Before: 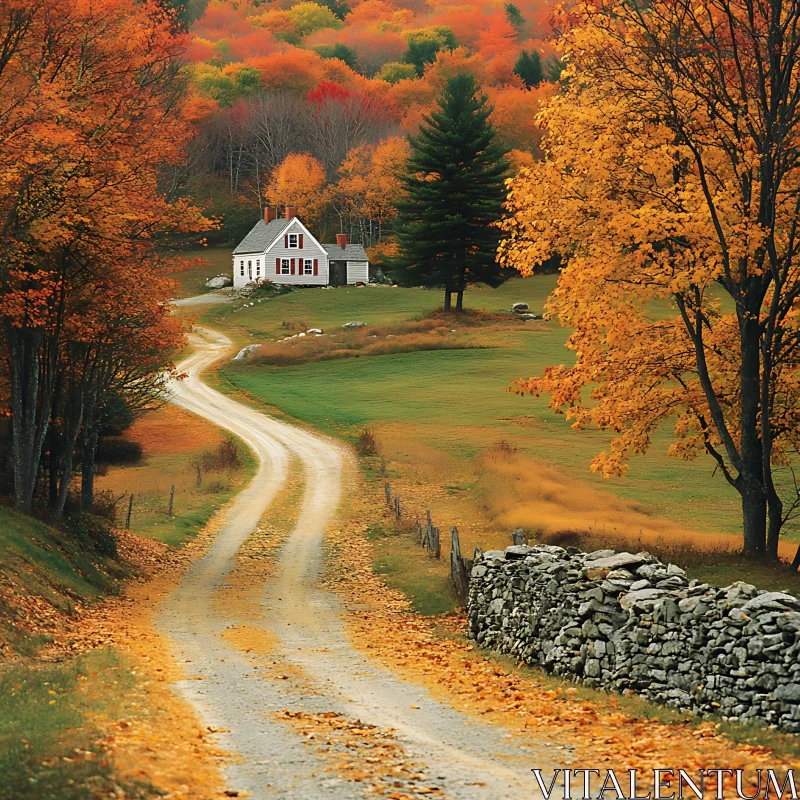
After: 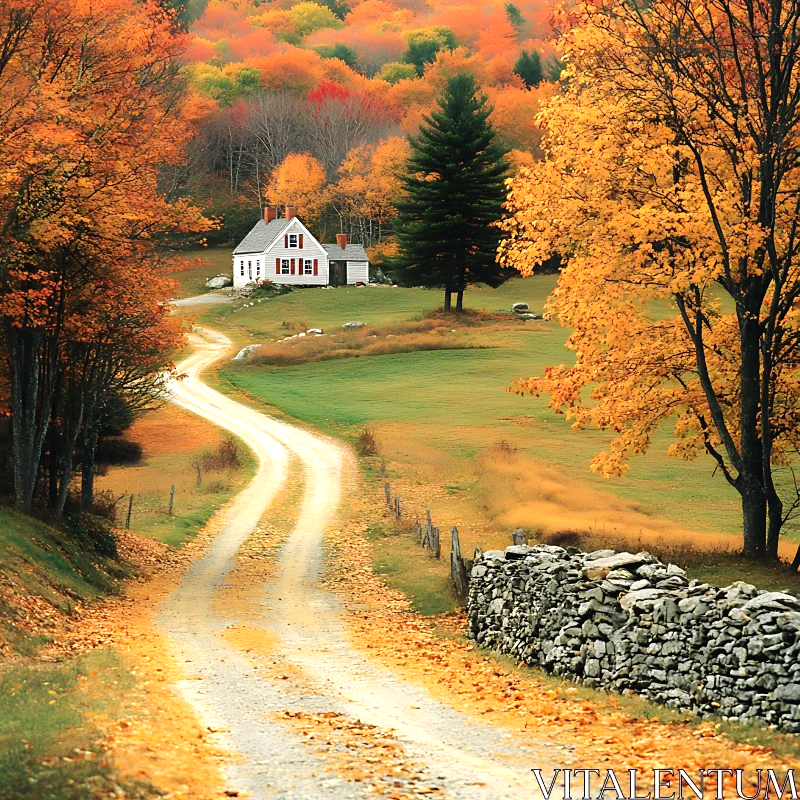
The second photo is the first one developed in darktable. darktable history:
tone equalizer: -8 EV -0.73 EV, -7 EV -0.689 EV, -6 EV -0.621 EV, -5 EV -0.361 EV, -3 EV 0.388 EV, -2 EV 0.6 EV, -1 EV 0.688 EV, +0 EV 0.759 EV
tone curve: curves: ch0 [(0, 0.012) (0.036, 0.035) (0.274, 0.288) (0.504, 0.536) (0.844, 0.84) (1, 0.983)]; ch1 [(0, 0) (0.389, 0.403) (0.462, 0.486) (0.499, 0.498) (0.511, 0.502) (0.536, 0.547) (0.579, 0.578) (0.626, 0.645) (0.749, 0.781) (1, 1)]; ch2 [(0, 0) (0.457, 0.486) (0.5, 0.5) (0.557, 0.561) (0.614, 0.622) (0.704, 0.732) (1, 1)], preserve colors none
